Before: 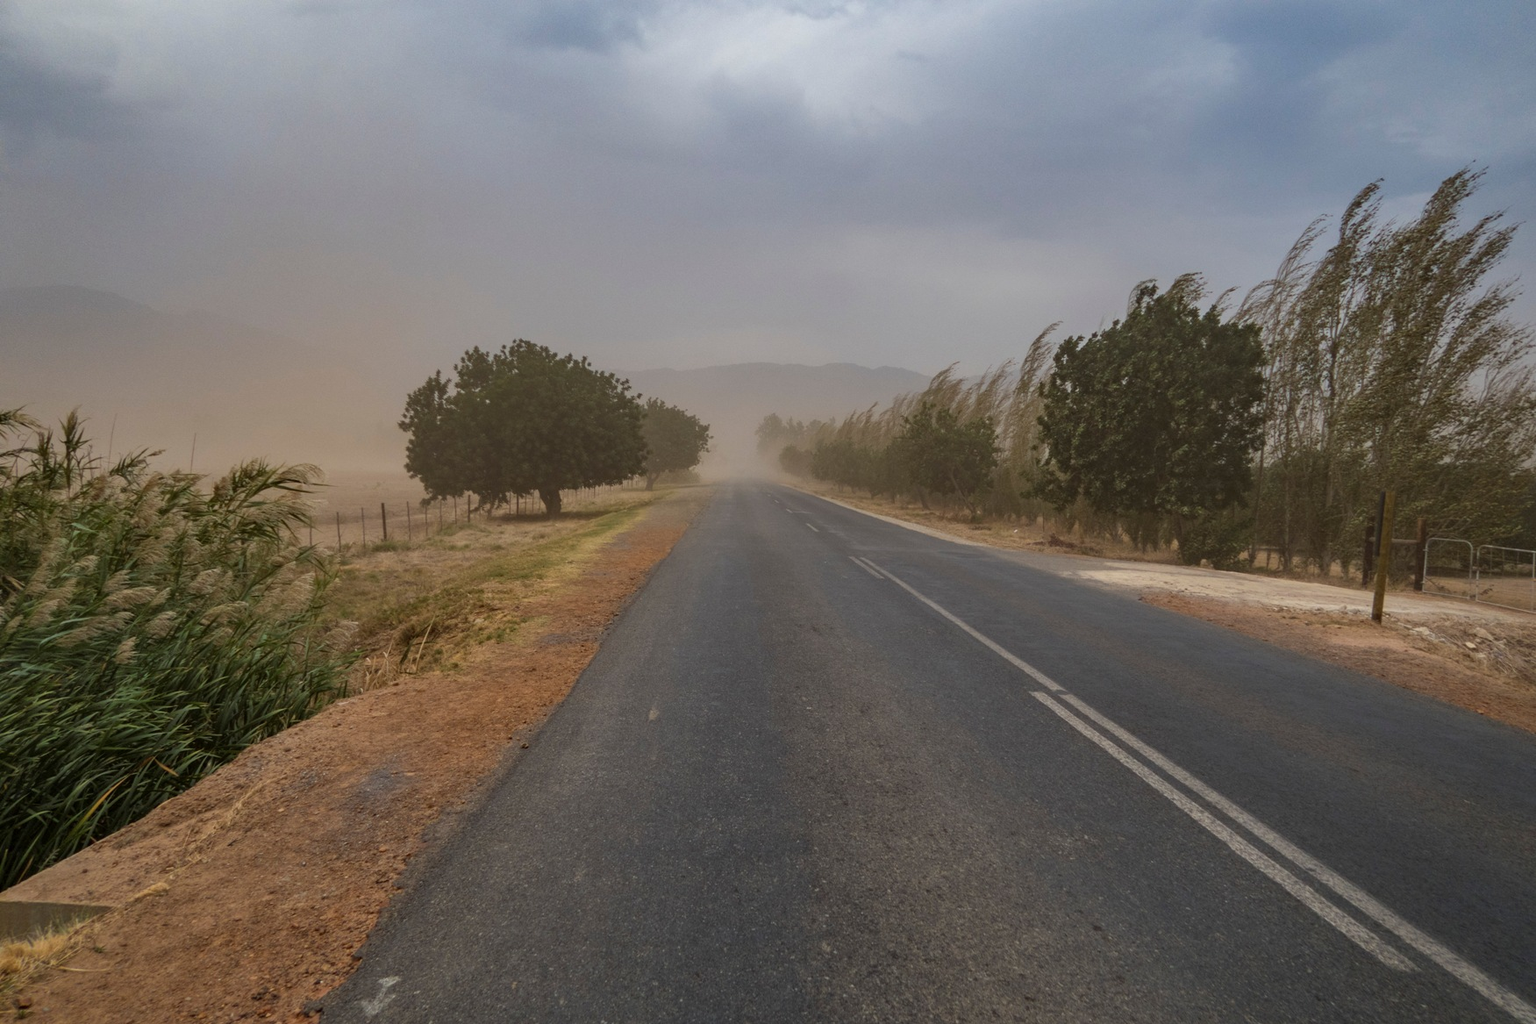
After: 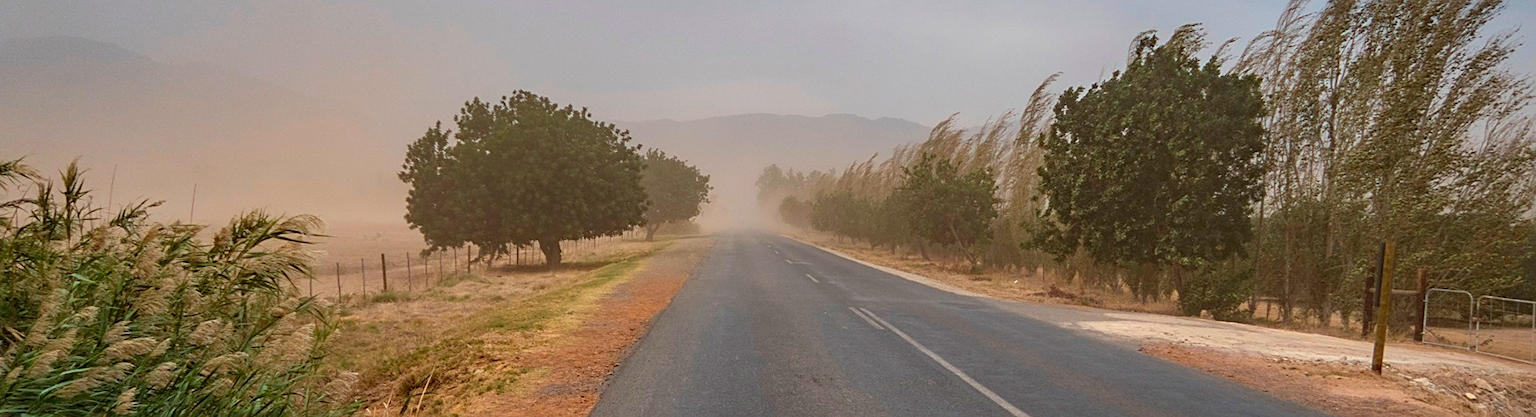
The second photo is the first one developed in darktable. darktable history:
crop and rotate: top 24.381%, bottom 34.815%
sharpen: on, module defaults
levels: levels [0, 0.435, 0.917]
